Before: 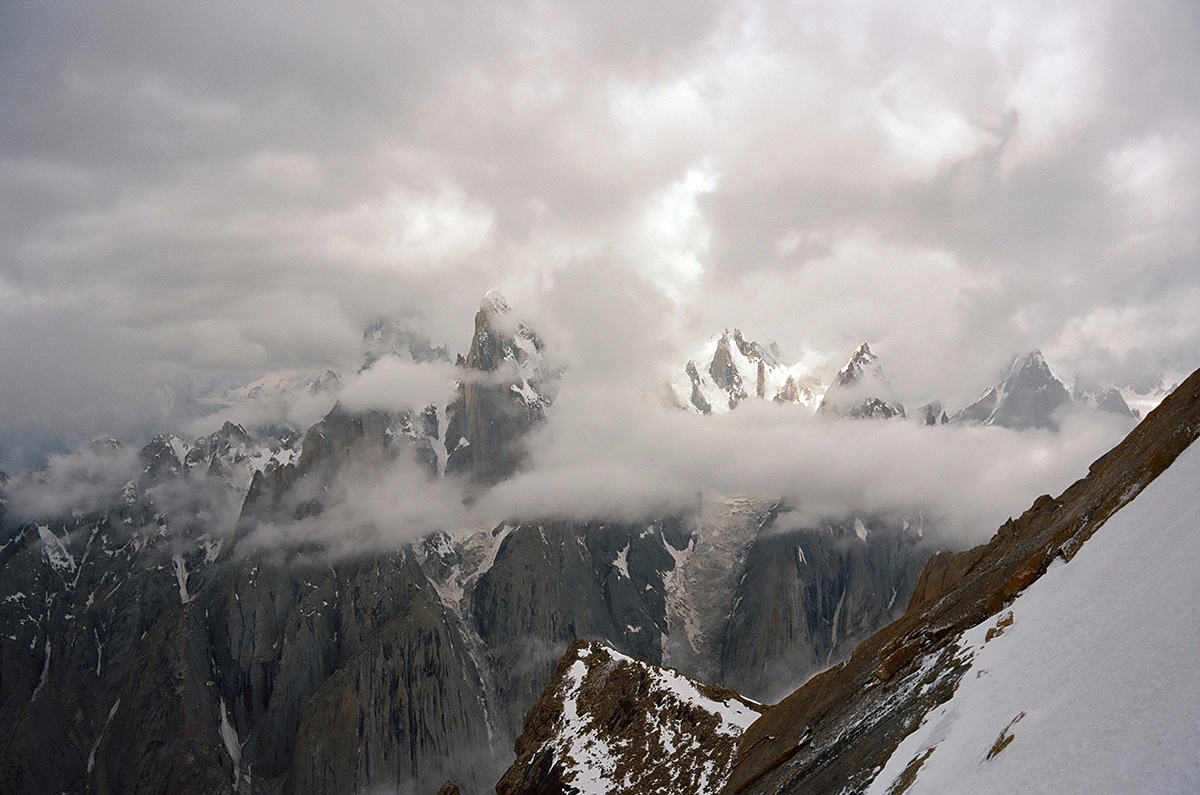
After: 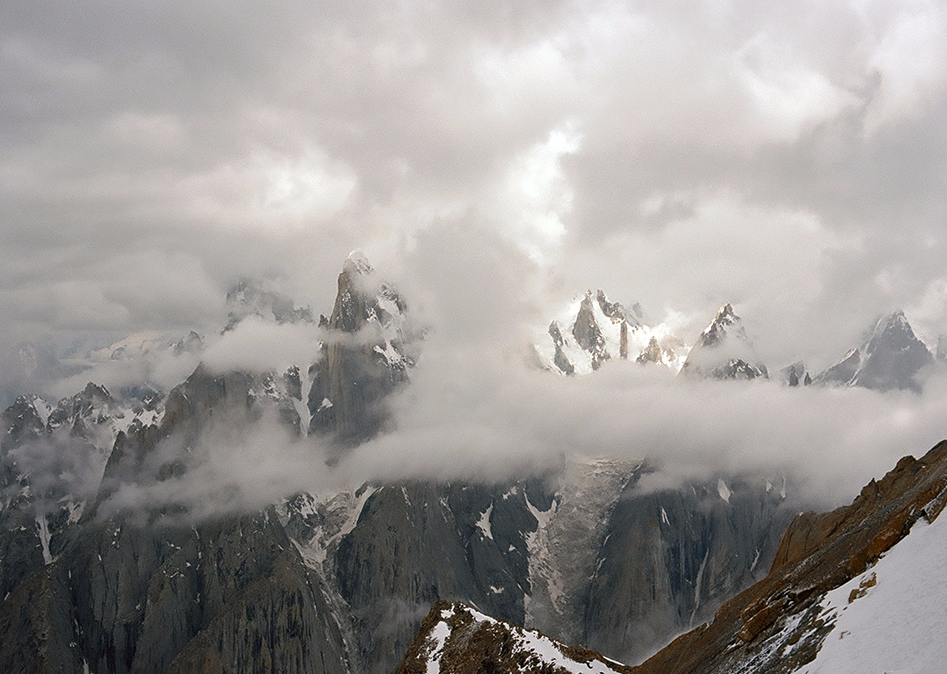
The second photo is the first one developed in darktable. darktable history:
crop: left 11.474%, top 4.941%, right 9.567%, bottom 10.178%
